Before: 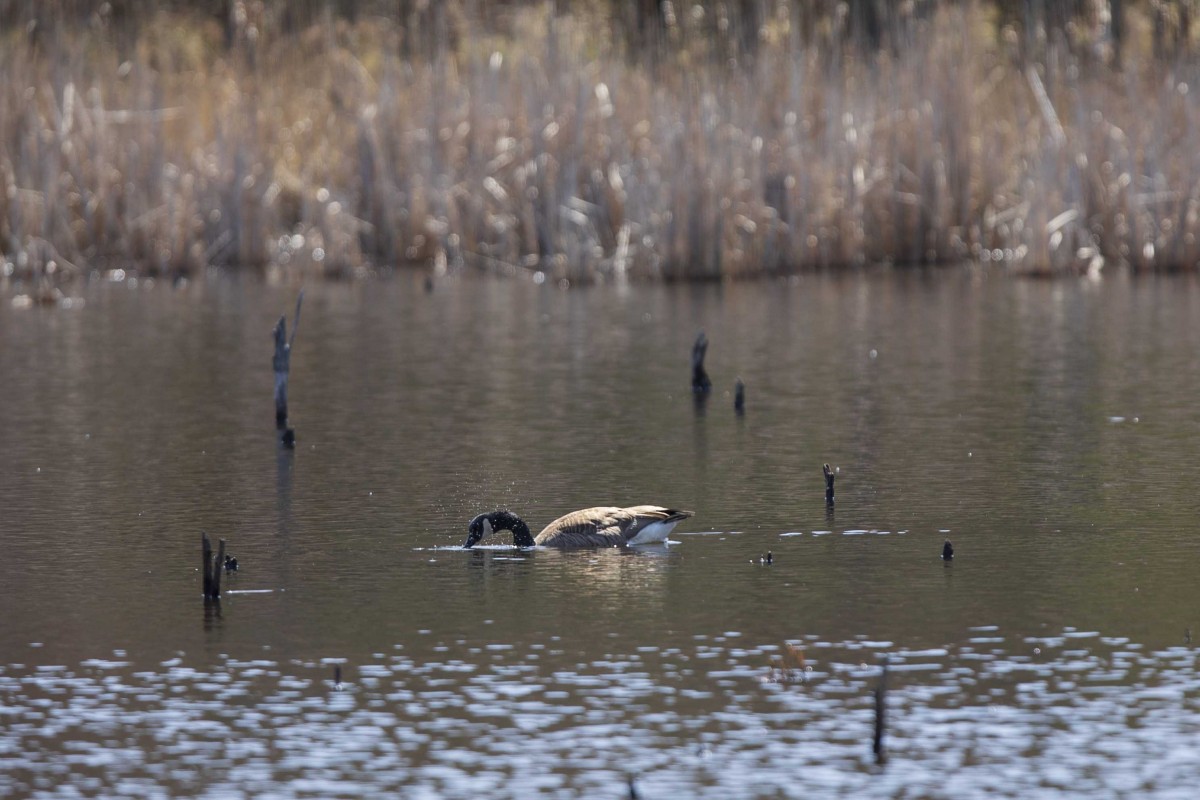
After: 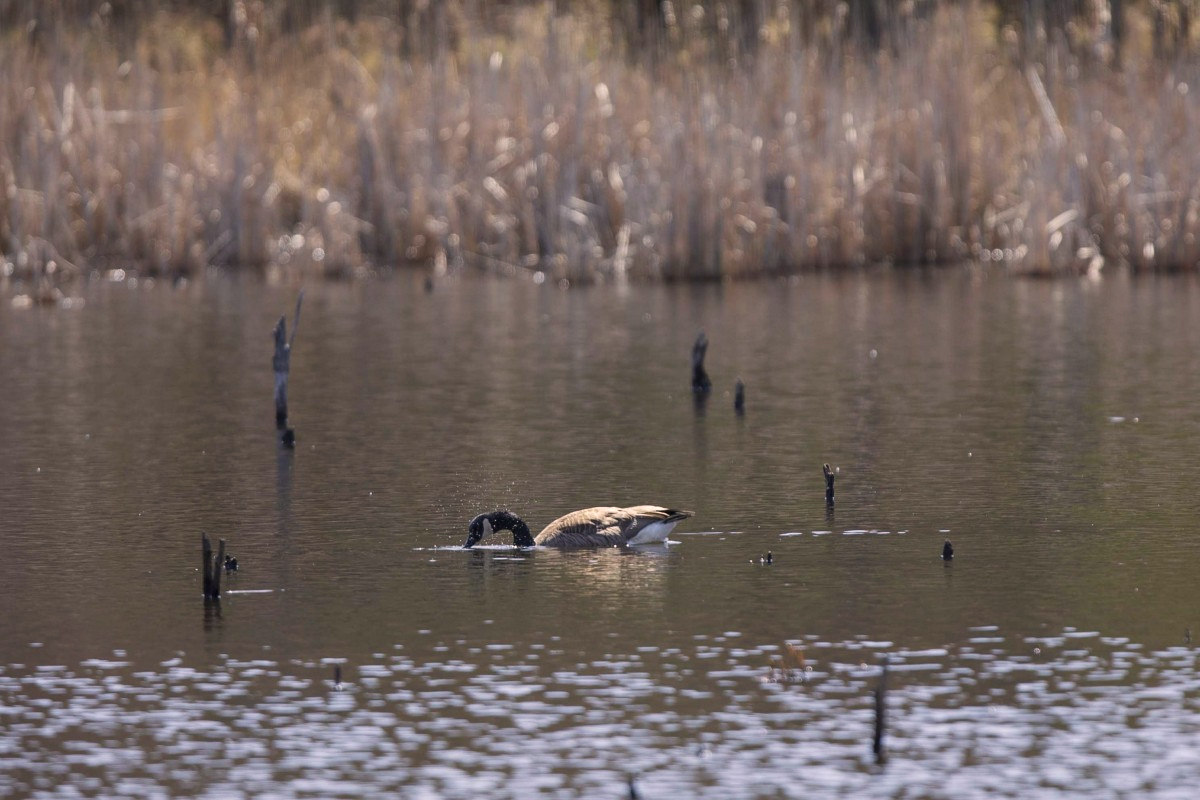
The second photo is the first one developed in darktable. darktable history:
color correction: highlights a* 5.96, highlights b* 4.84
